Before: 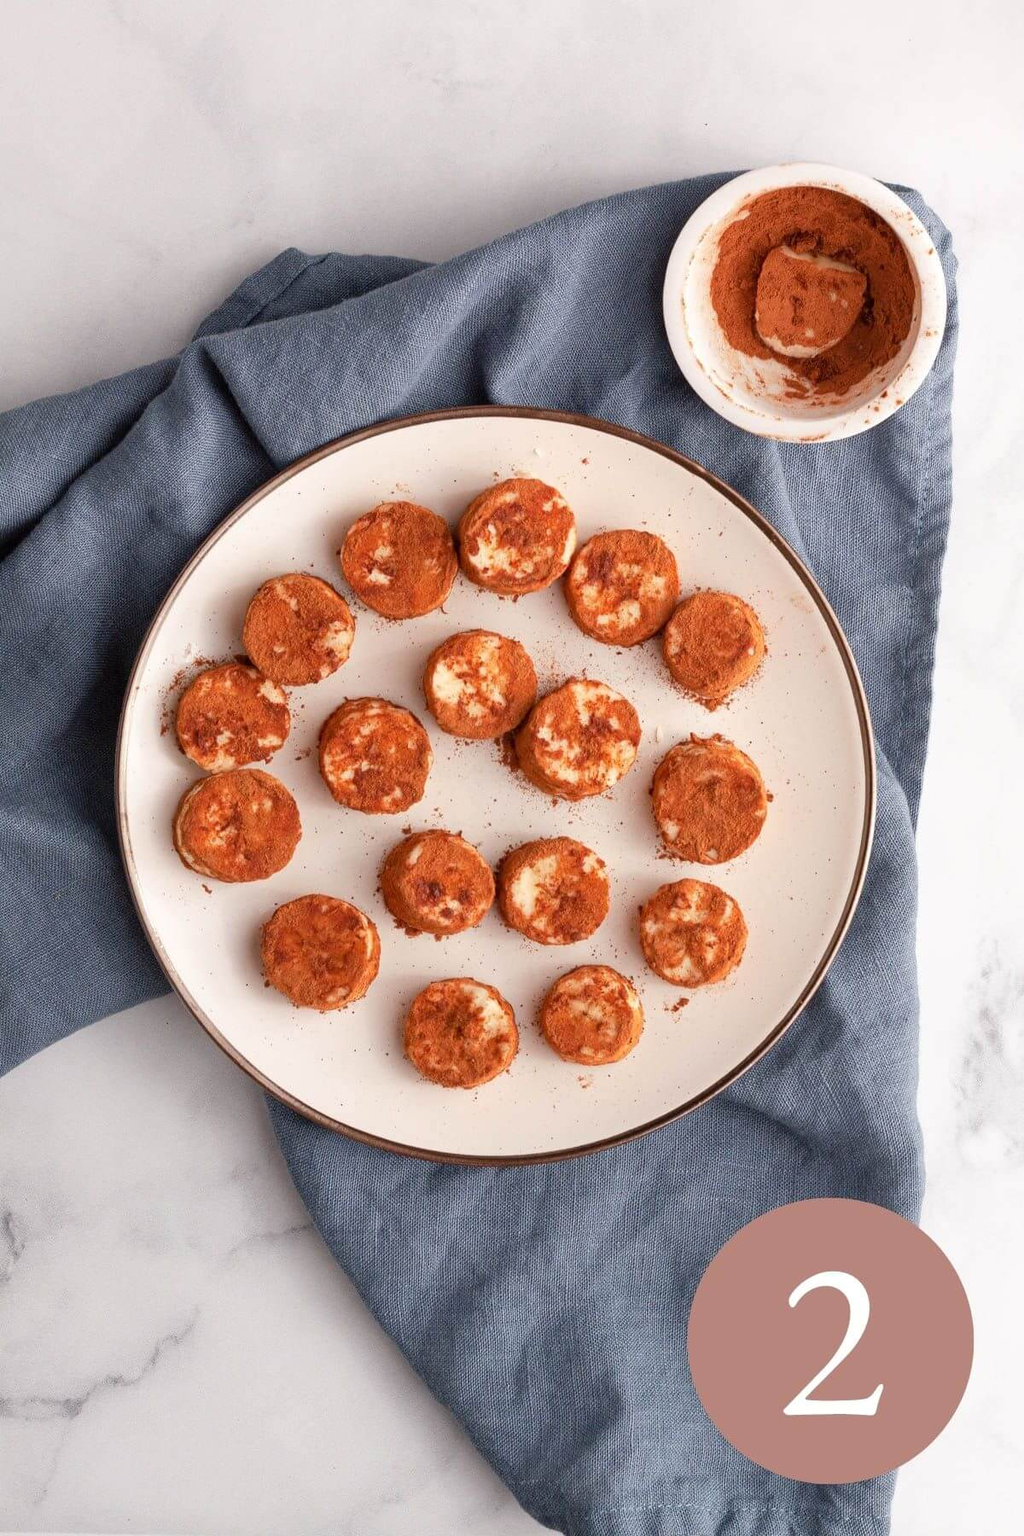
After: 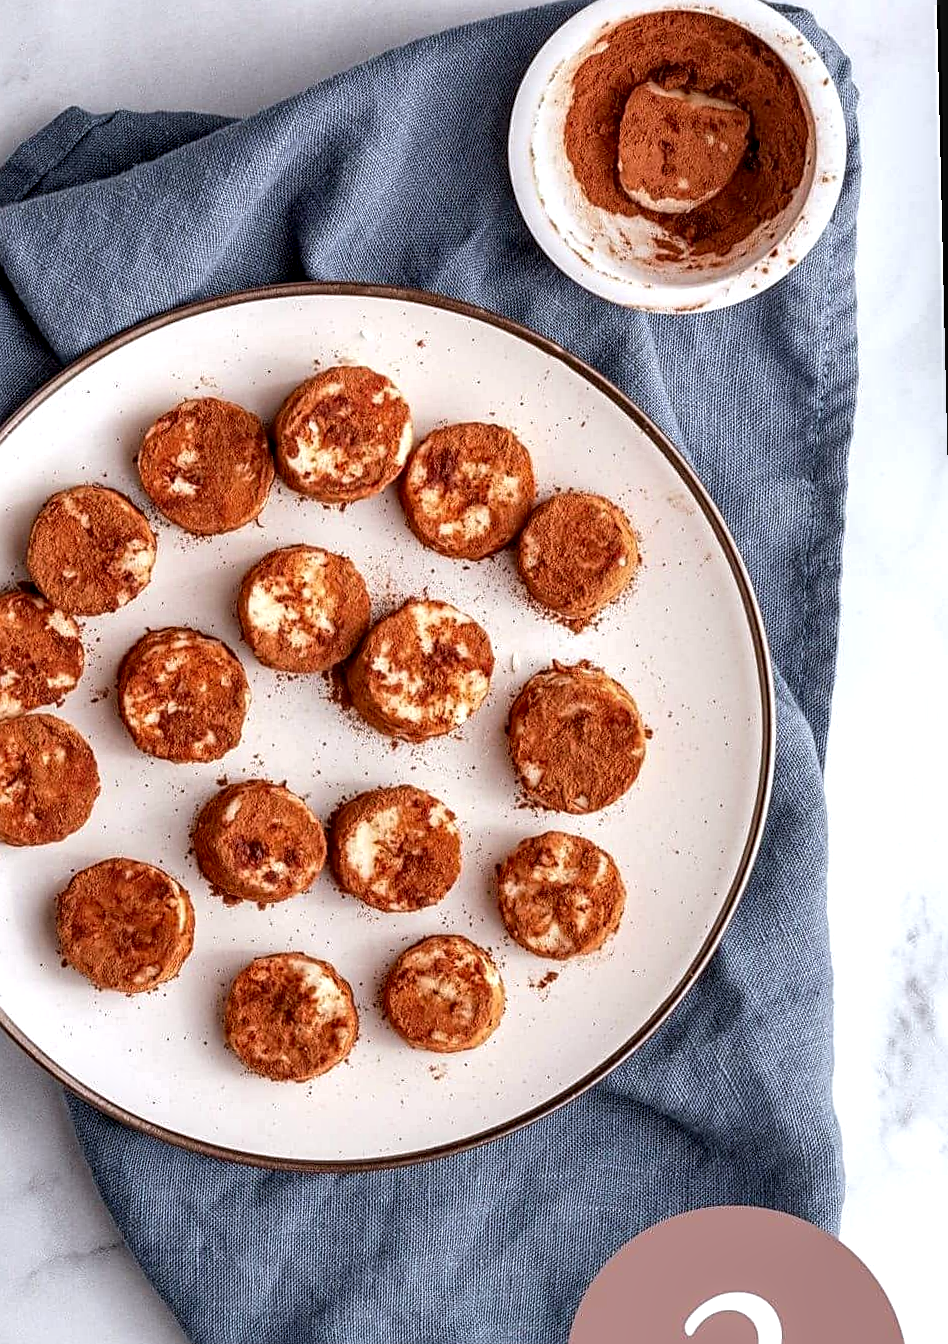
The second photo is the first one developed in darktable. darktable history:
crop and rotate: left 20.74%, top 7.912%, right 0.375%, bottom 13.378%
rotate and perspective: rotation -1.32°, lens shift (horizontal) -0.031, crop left 0.015, crop right 0.985, crop top 0.047, crop bottom 0.982
sharpen: on, module defaults
exposure: black level correction 0.001, exposure 0.014 EV, compensate highlight preservation false
local contrast: highlights 60%, shadows 60%, detail 160%
white balance: red 0.967, blue 1.049
